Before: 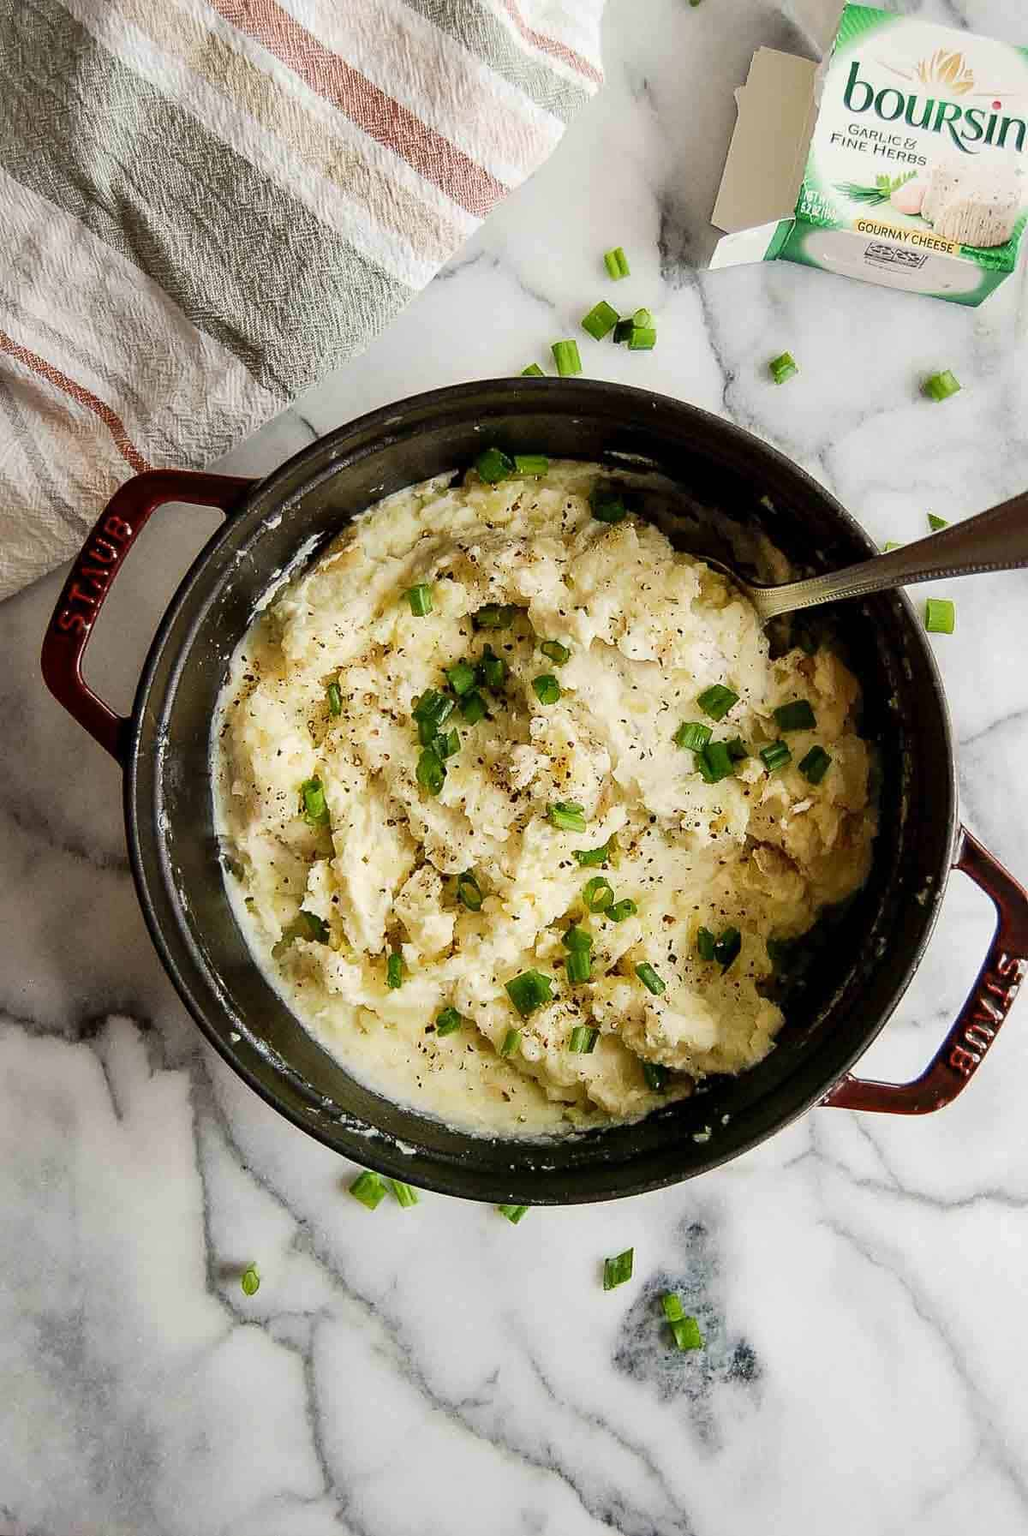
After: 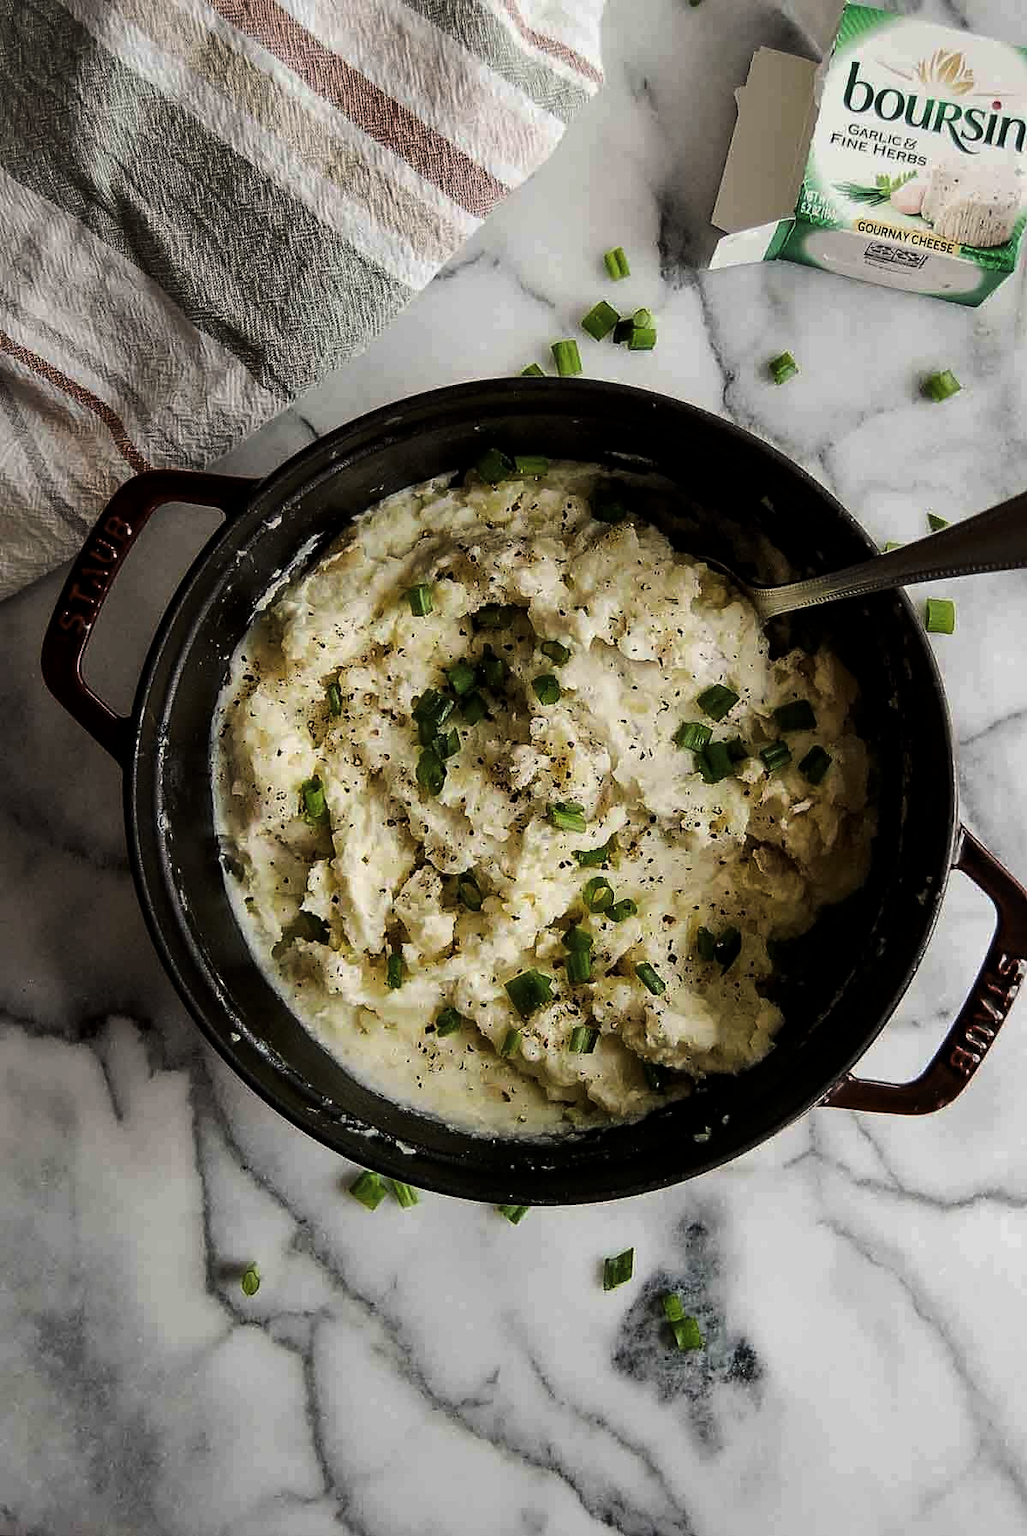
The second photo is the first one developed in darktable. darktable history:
levels: black 0.106%, levels [0, 0.618, 1]
